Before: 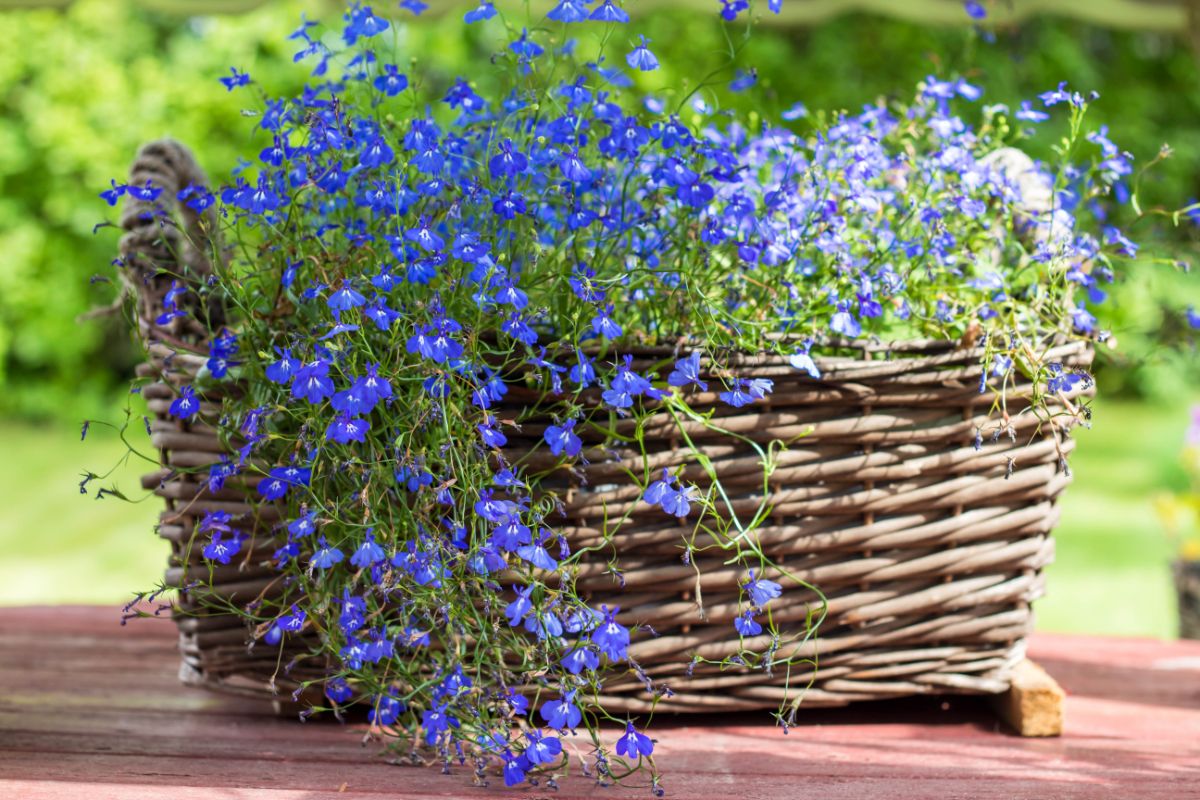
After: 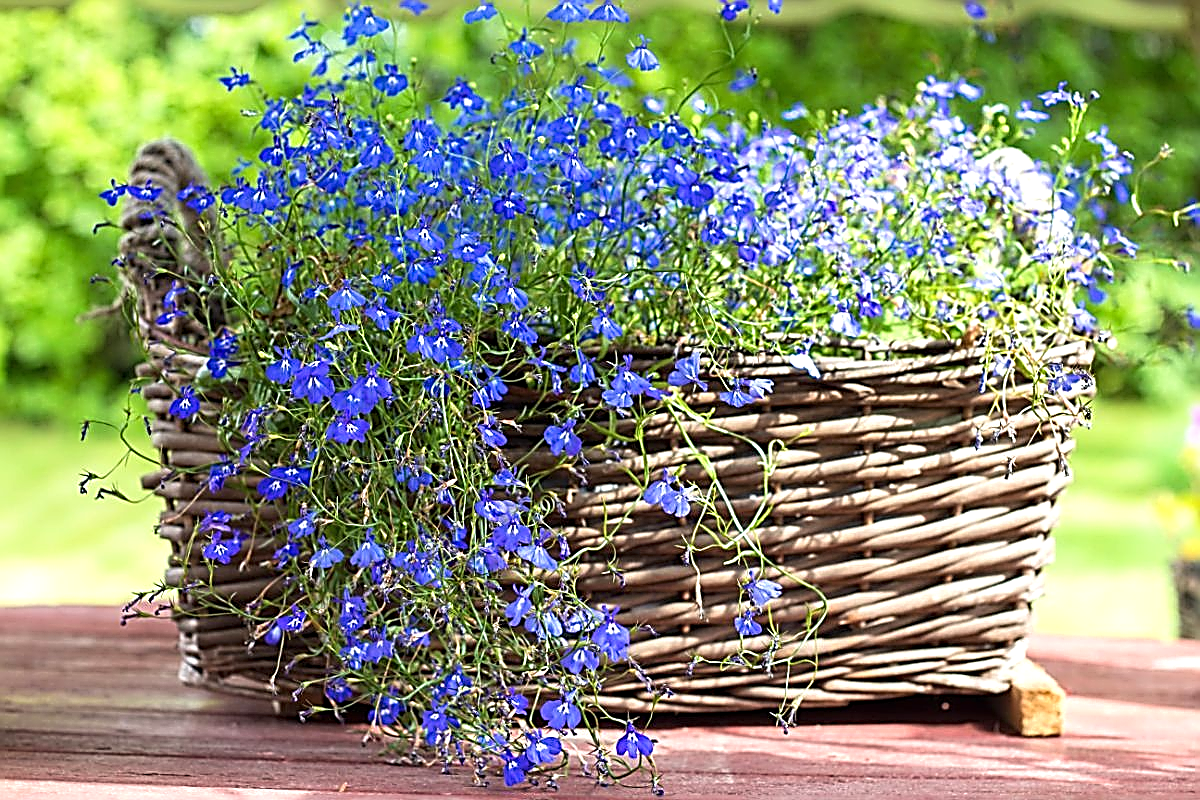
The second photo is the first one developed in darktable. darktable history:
exposure: black level correction 0, exposure 0.4 EV, compensate exposure bias true, compensate highlight preservation false
sharpen: amount 2
